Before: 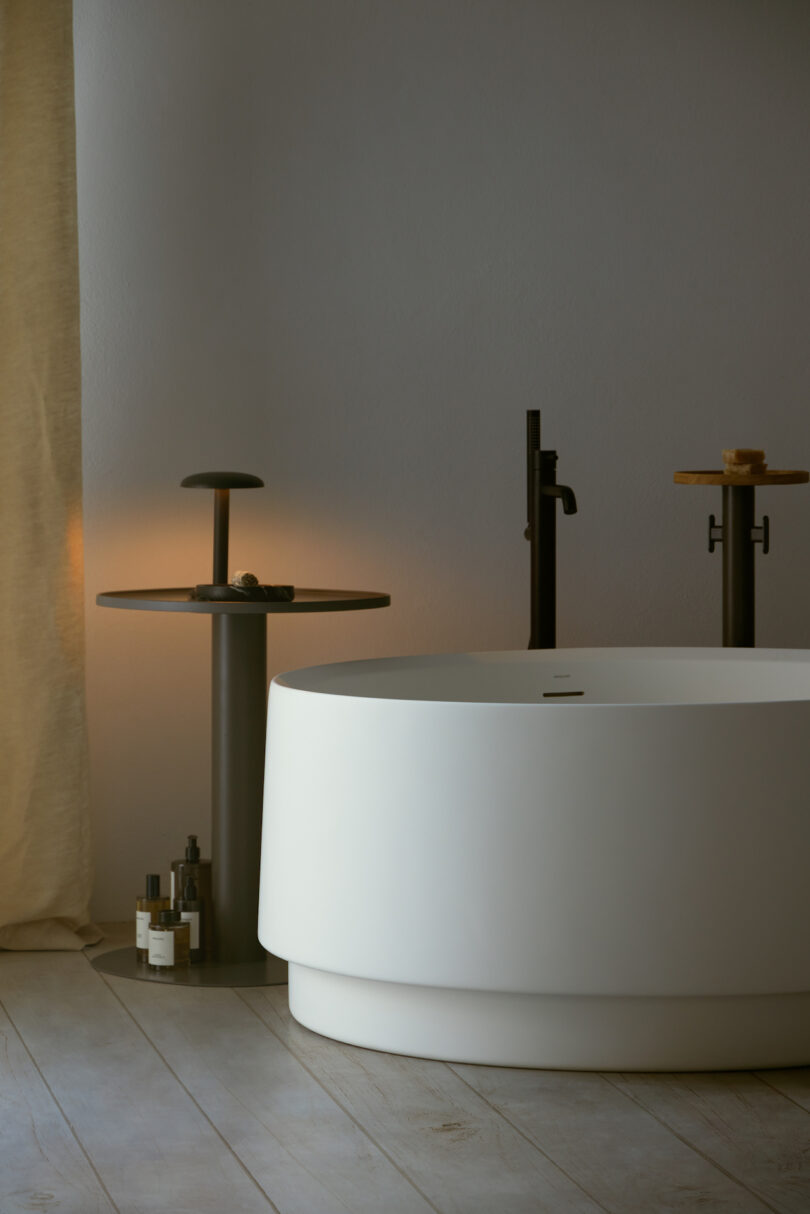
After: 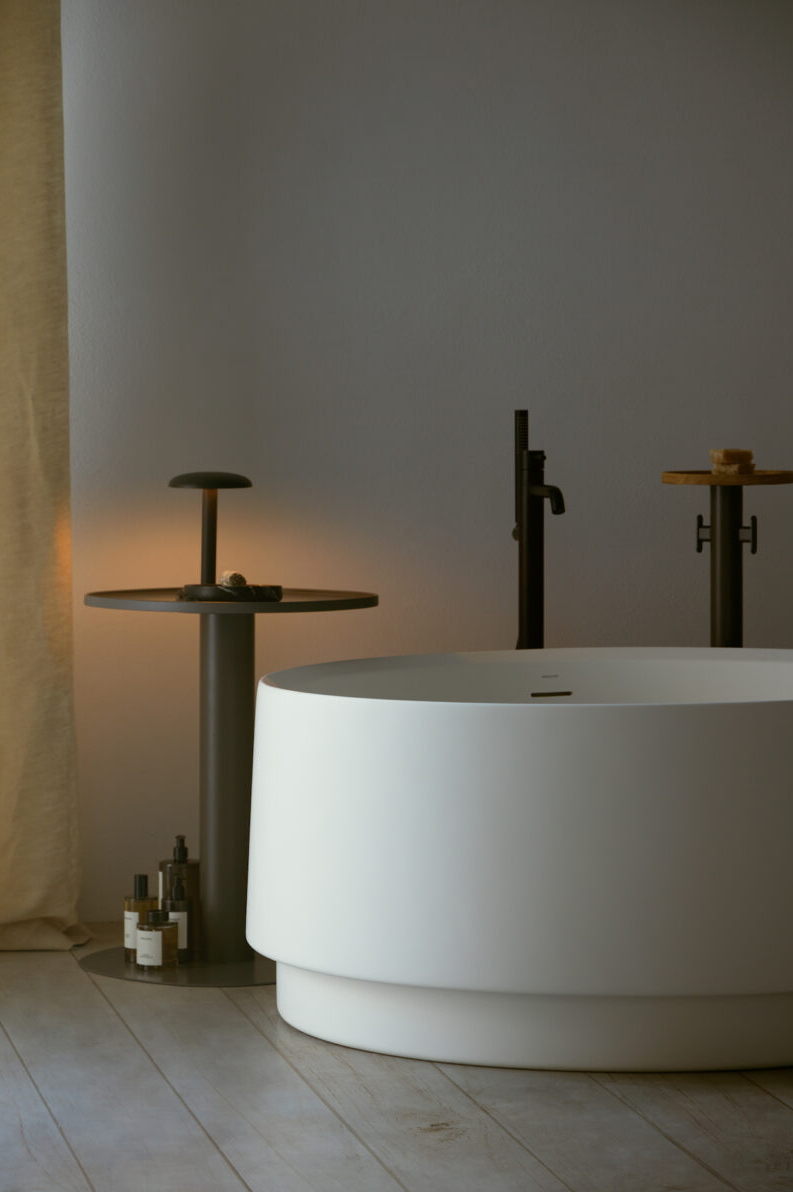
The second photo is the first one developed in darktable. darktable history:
crop and rotate: left 1.488%, right 0.505%, bottom 1.736%
